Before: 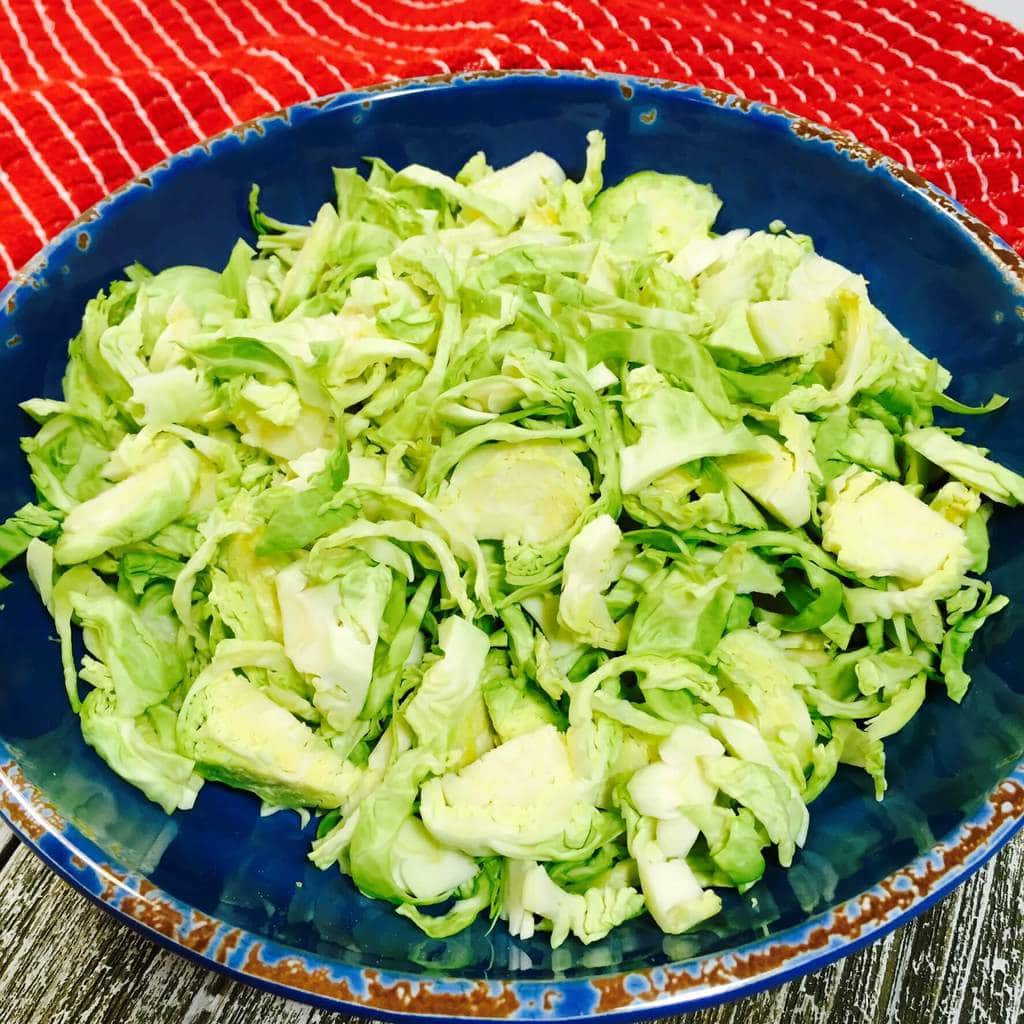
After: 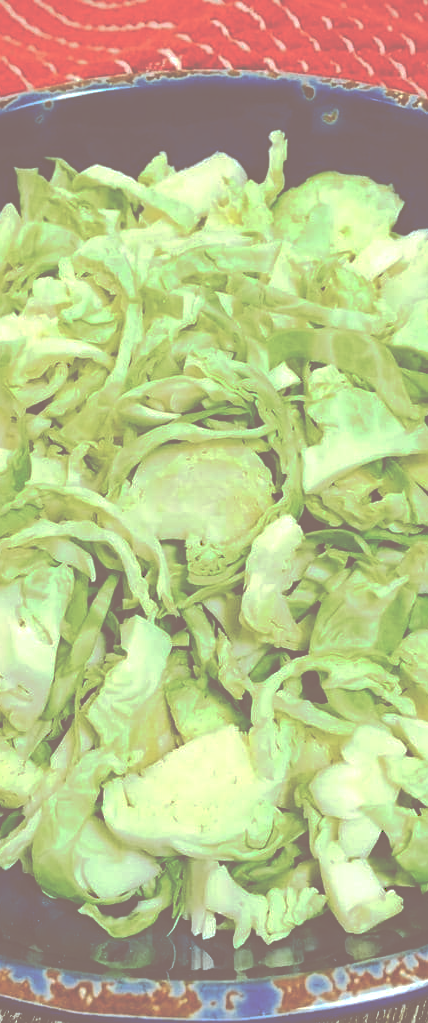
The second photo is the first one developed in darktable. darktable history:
color correction: highlights a* -7.17, highlights b* -0.205, shadows a* 20.07, shadows b* 12.34
crop: left 31.098%, right 27.061%
sharpen: amount 0.209
tone curve: curves: ch0 [(0, 0) (0.003, 0.453) (0.011, 0.457) (0.025, 0.457) (0.044, 0.463) (0.069, 0.464) (0.1, 0.471) (0.136, 0.475) (0.177, 0.481) (0.224, 0.486) (0.277, 0.496) (0.335, 0.515) (0.399, 0.544) (0.468, 0.577) (0.543, 0.621) (0.623, 0.67) (0.709, 0.73) (0.801, 0.788) (0.898, 0.848) (1, 1)], preserve colors none
tone equalizer: -8 EV -0.386 EV, -7 EV -0.376 EV, -6 EV -0.372 EV, -5 EV -0.198 EV, -3 EV 0.201 EV, -2 EV 0.306 EV, -1 EV 0.365 EV, +0 EV 0.416 EV, edges refinement/feathering 500, mask exposure compensation -1.57 EV, preserve details no
exposure: black level correction -0.013, exposure -0.185 EV, compensate highlight preservation false
